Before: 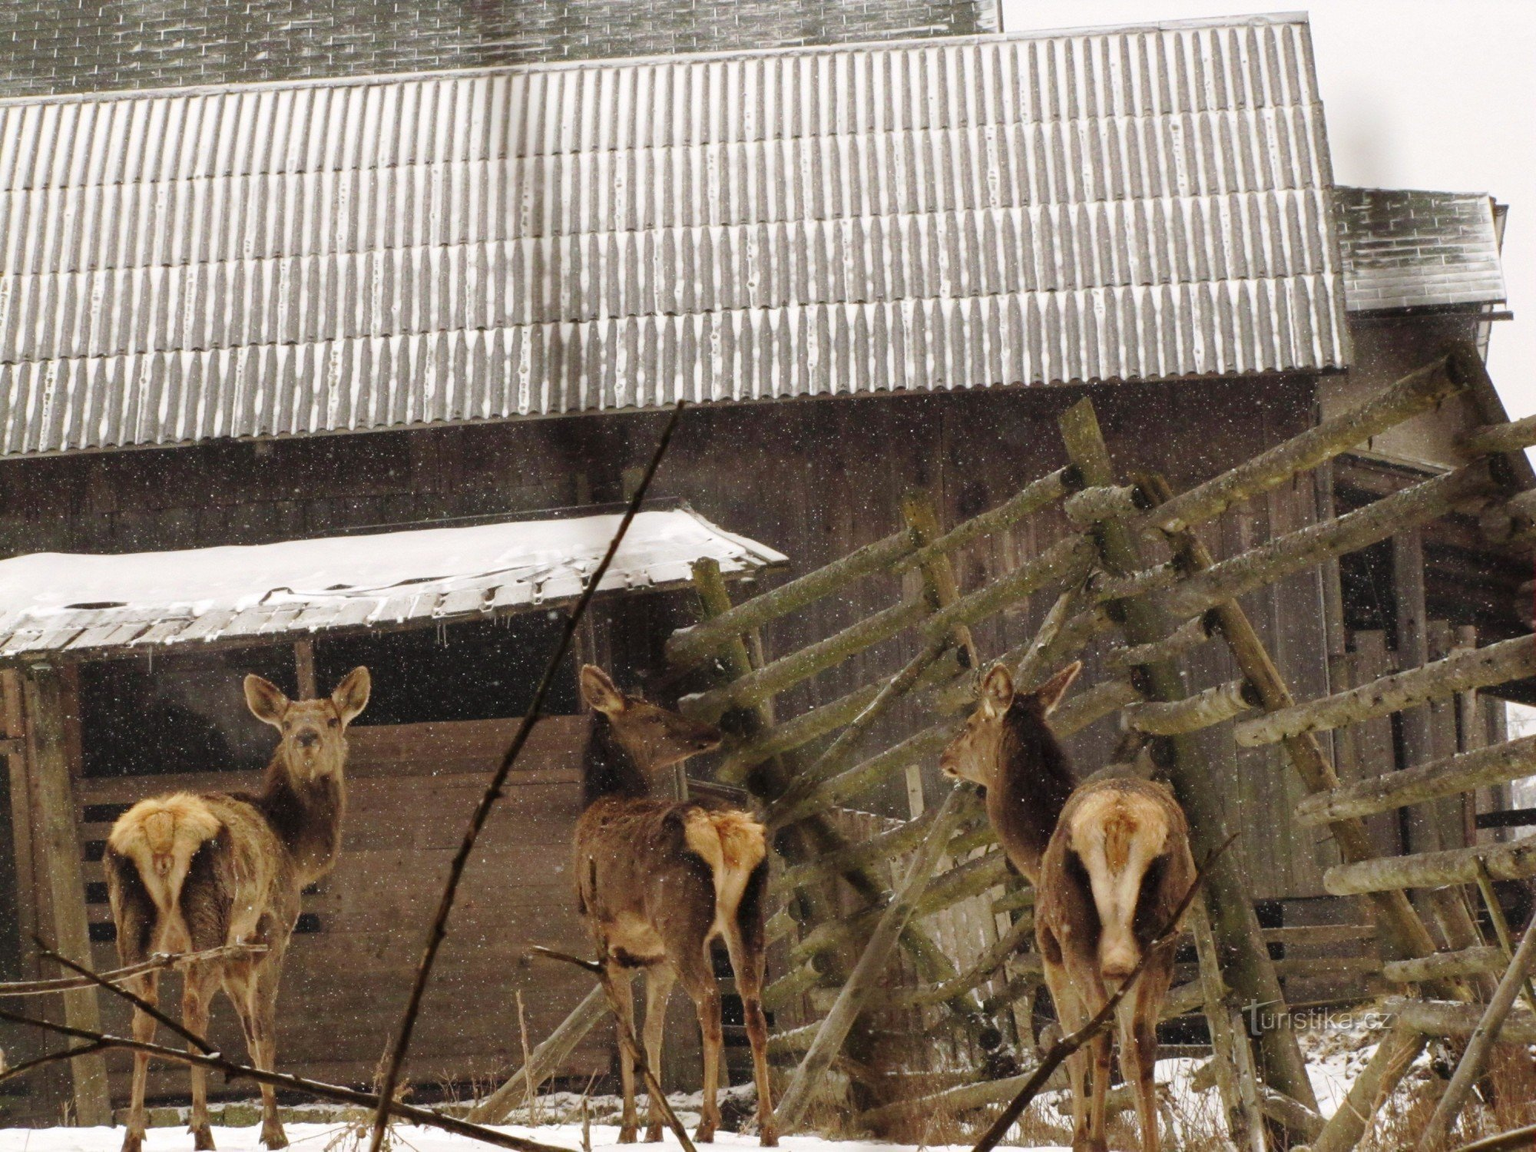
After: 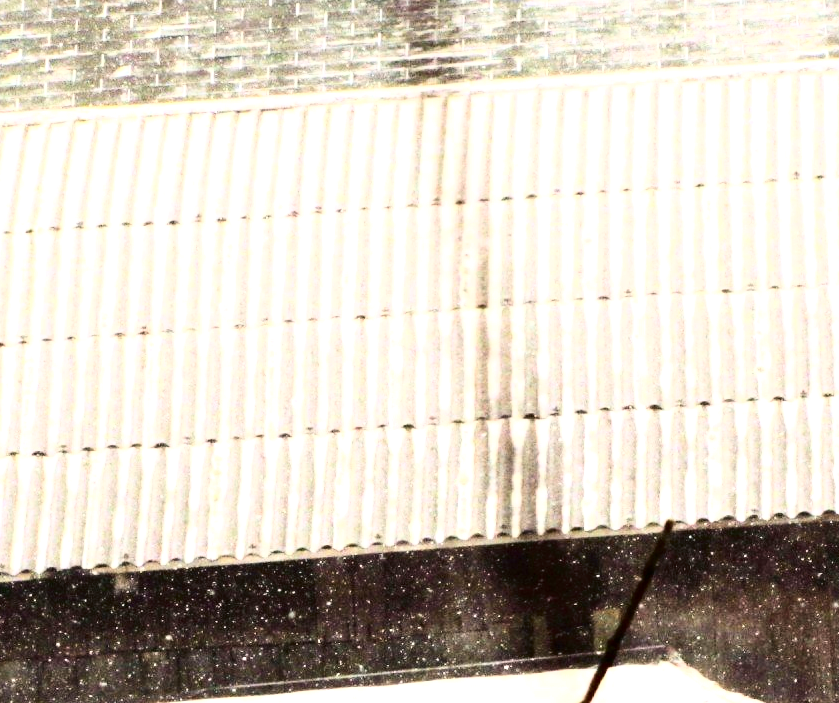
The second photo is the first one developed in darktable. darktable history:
crop and rotate: left 10.907%, top 0.105%, right 47.117%, bottom 53.005%
color balance rgb: shadows lift › luminance -20.323%, perceptual saturation grading › global saturation 31.007%, global vibrance 20%
exposure: black level correction -0.005, exposure 1.004 EV, compensate exposure bias true, compensate highlight preservation false
color correction: highlights b* 0.061, saturation 0.99
tone curve: curves: ch0 [(0, 0) (0.003, 0.002) (0.011, 0.002) (0.025, 0.002) (0.044, 0.002) (0.069, 0.002) (0.1, 0.003) (0.136, 0.008) (0.177, 0.03) (0.224, 0.058) (0.277, 0.139) (0.335, 0.233) (0.399, 0.363) (0.468, 0.506) (0.543, 0.649) (0.623, 0.781) (0.709, 0.88) (0.801, 0.956) (0.898, 0.994) (1, 1)], color space Lab, independent channels, preserve colors none
